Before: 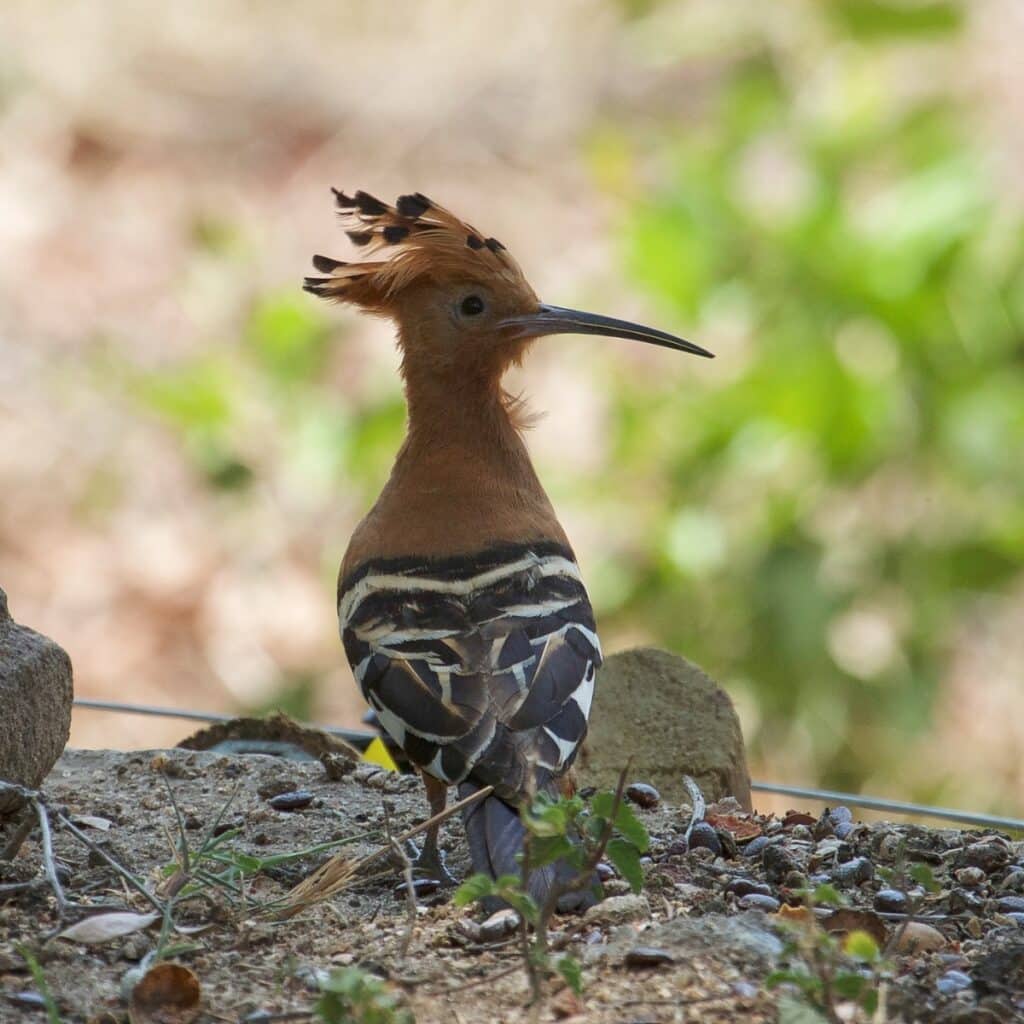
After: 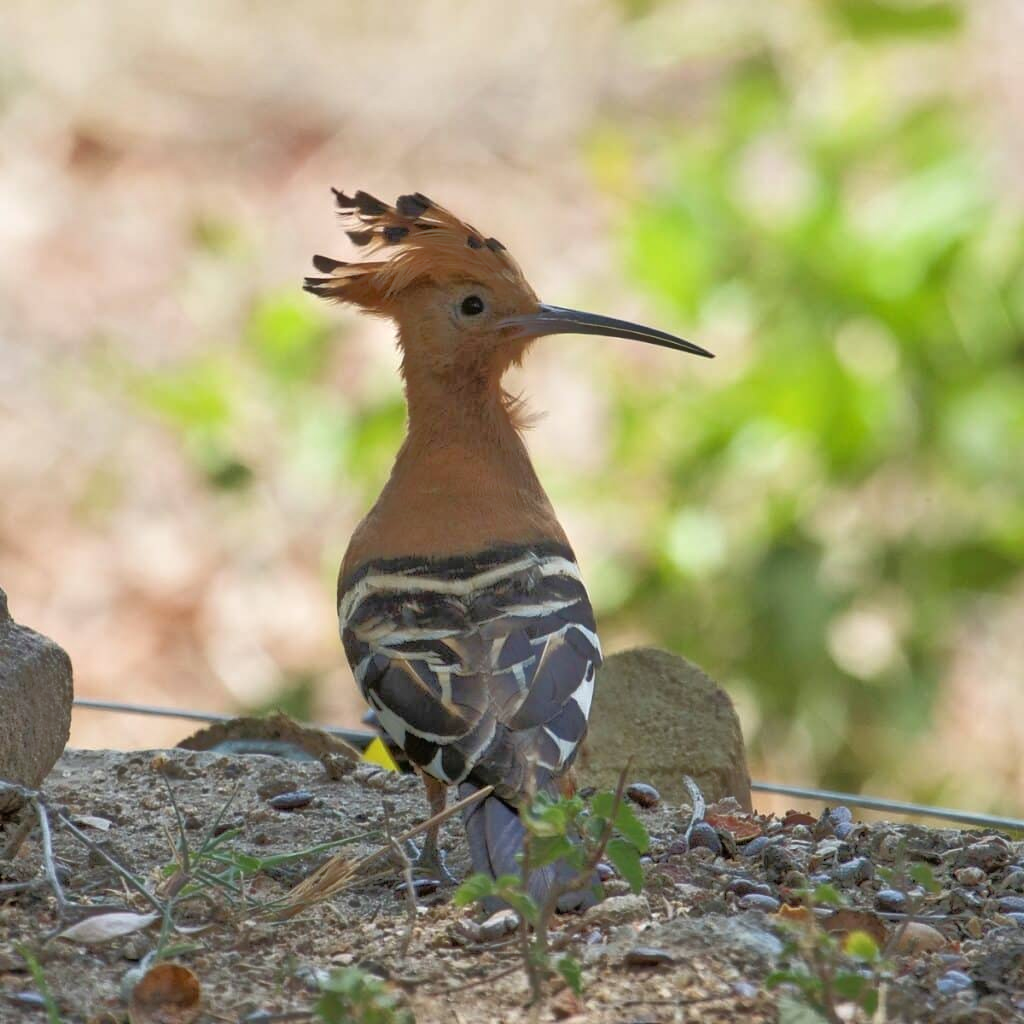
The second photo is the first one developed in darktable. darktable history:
tone equalizer: -8 EV -0.521 EV, -7 EV -0.291 EV, -6 EV -0.089 EV, -5 EV 0.442 EV, -4 EV 0.99 EV, -3 EV 0.793 EV, -2 EV -0.009 EV, -1 EV 0.144 EV, +0 EV -0.023 EV
